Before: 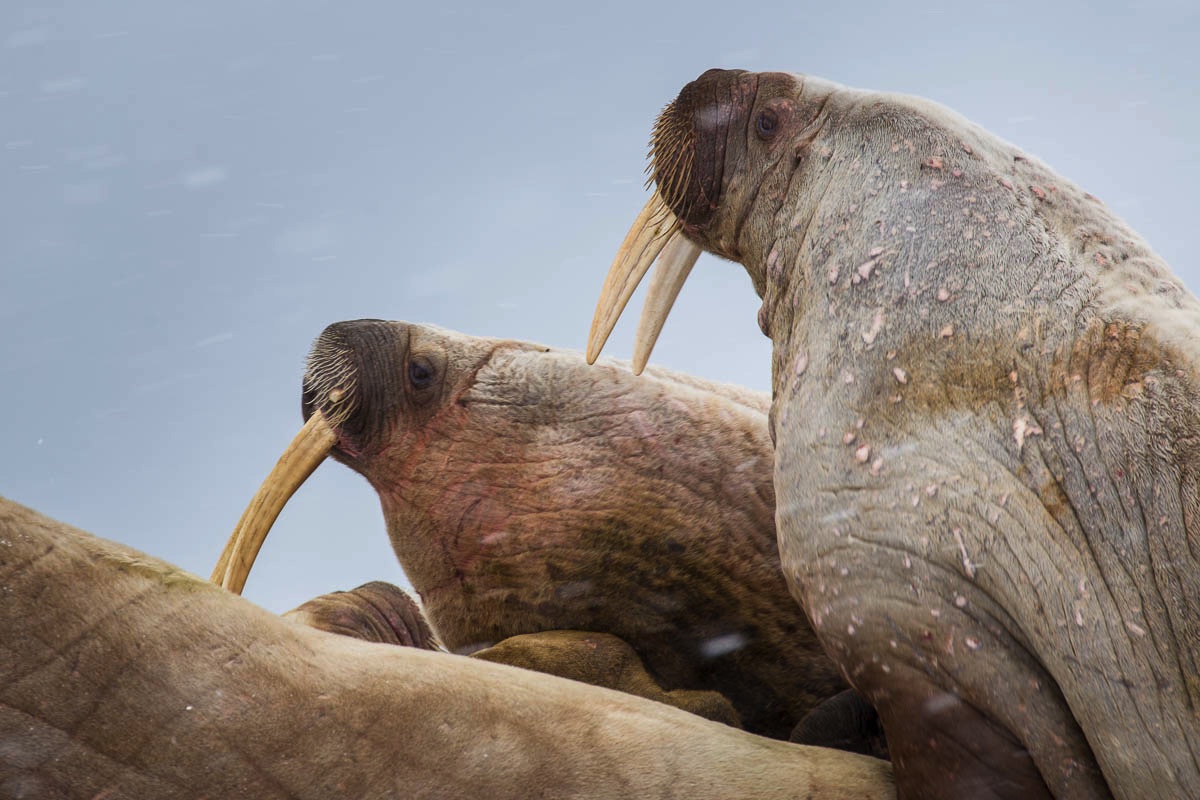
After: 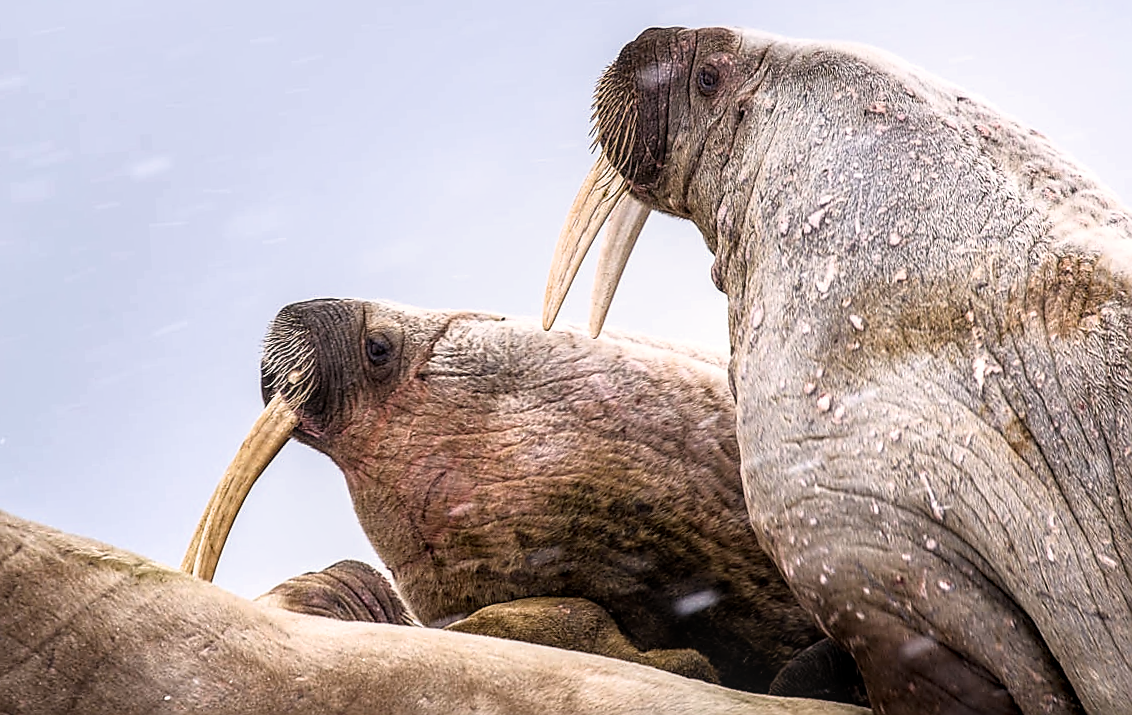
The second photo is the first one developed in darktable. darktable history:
color correction: highlights b* 3
white balance: red 1.05, blue 1.072
crop: left 1.743%, right 0.268%, bottom 2.011%
local contrast: on, module defaults
filmic rgb: white relative exposure 2.2 EV, hardness 6.97
sharpen: radius 1.4, amount 1.25, threshold 0.7
rotate and perspective: rotation -3.52°, crop left 0.036, crop right 0.964, crop top 0.081, crop bottom 0.919
